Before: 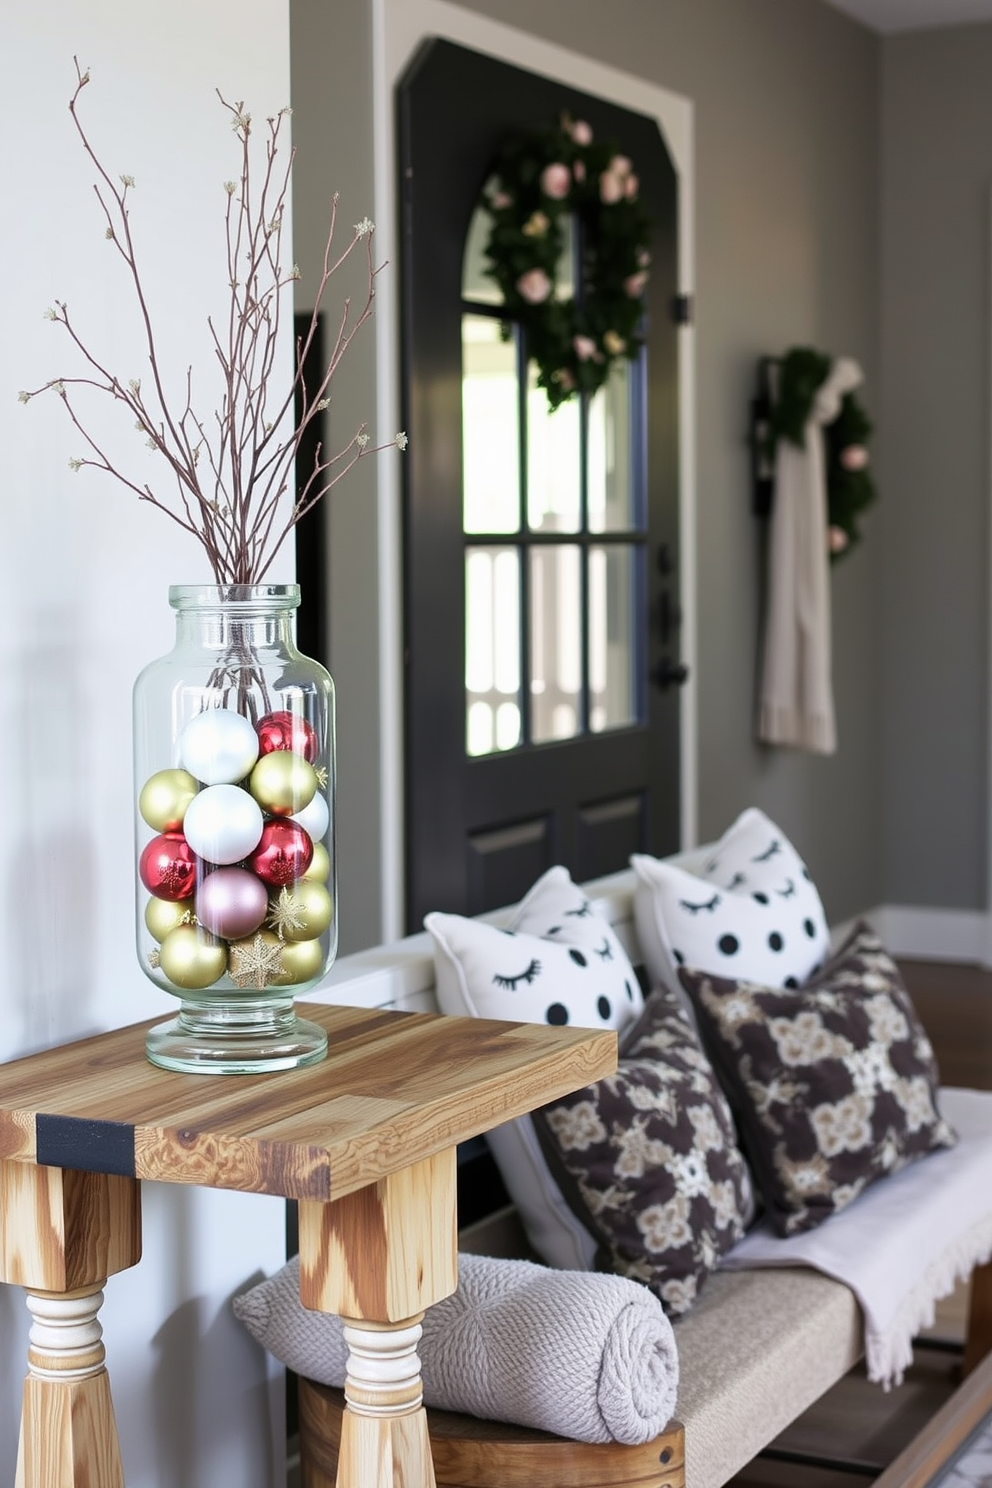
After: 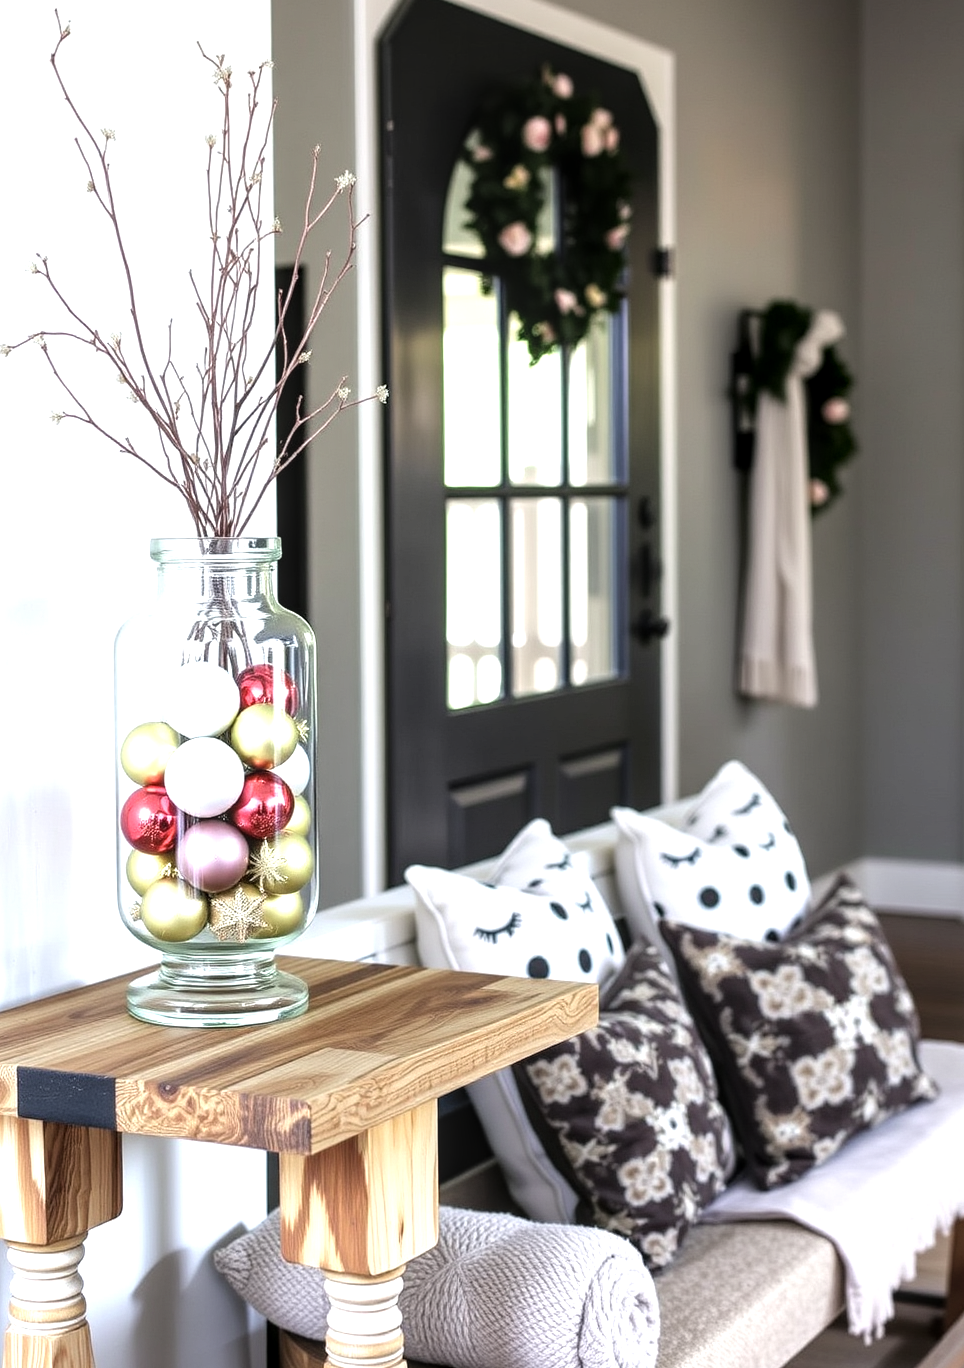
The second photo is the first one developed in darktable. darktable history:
crop: left 1.944%, top 3.176%, right 0.861%, bottom 4.859%
contrast brightness saturation: saturation -0.056
tone equalizer: -8 EV -0.754 EV, -7 EV -0.694 EV, -6 EV -0.56 EV, -5 EV -0.397 EV, -3 EV 0.378 EV, -2 EV 0.6 EV, -1 EV 0.696 EV, +0 EV 0.758 EV
local contrast: detail 130%
